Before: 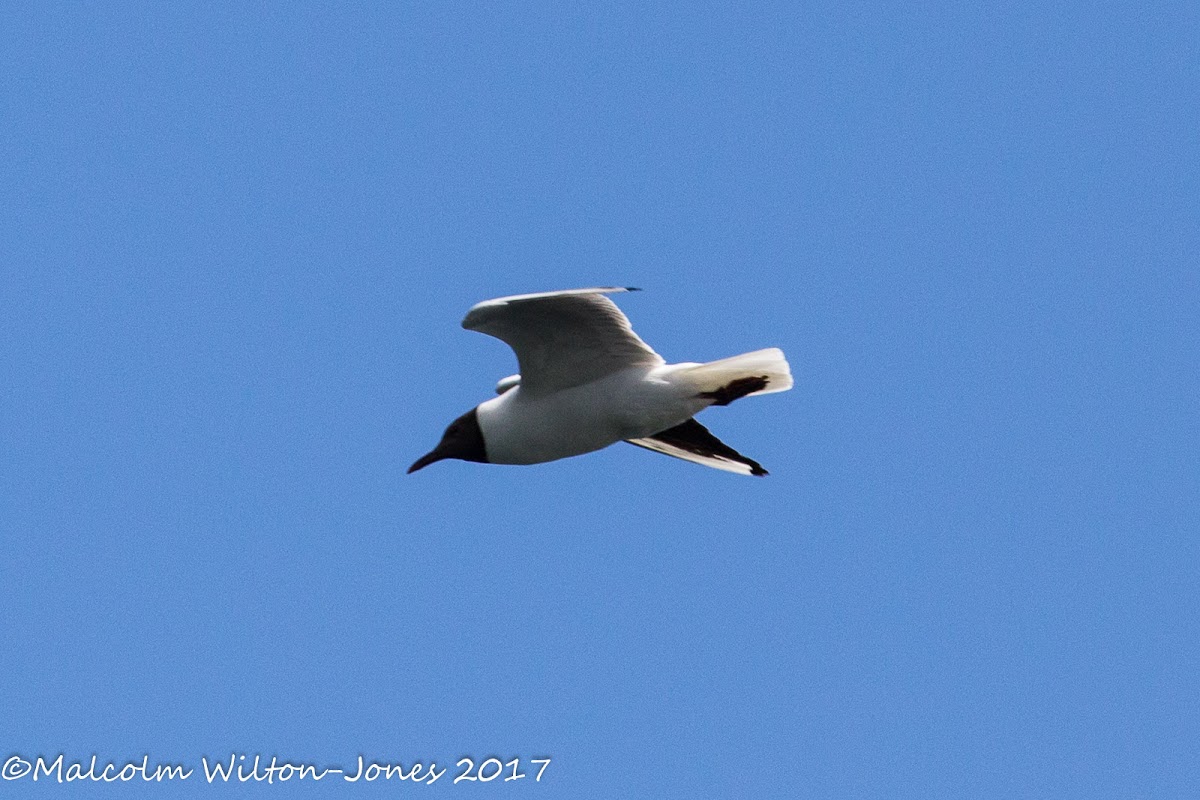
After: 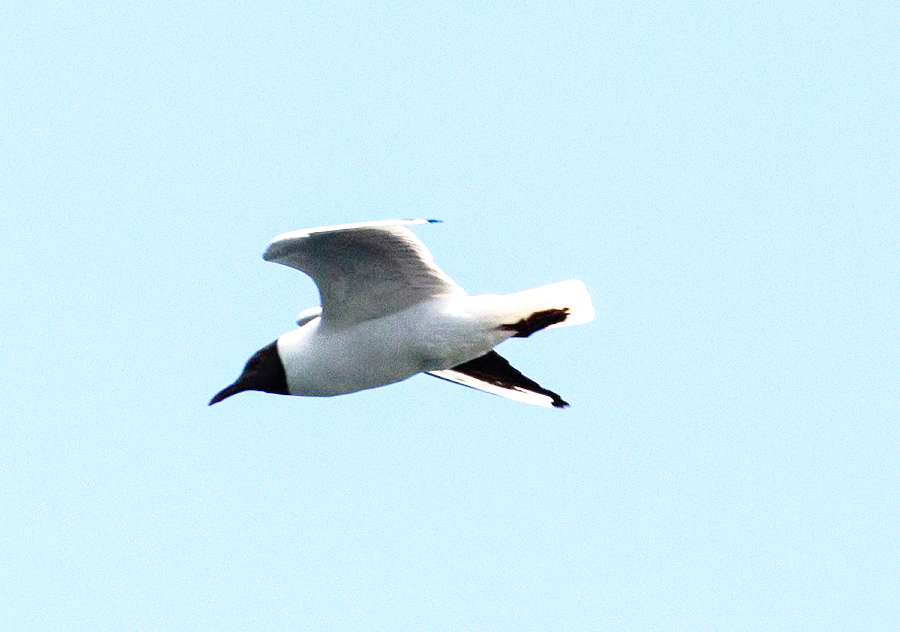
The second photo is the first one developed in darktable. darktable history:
base curve: curves: ch0 [(0, 0) (0.012, 0.01) (0.073, 0.168) (0.31, 0.711) (0.645, 0.957) (1, 1)], preserve colors none
exposure: black level correction 0, exposure 0.89 EV, compensate highlight preservation false
crop: left 16.664%, top 8.585%, right 8.254%, bottom 12.412%
